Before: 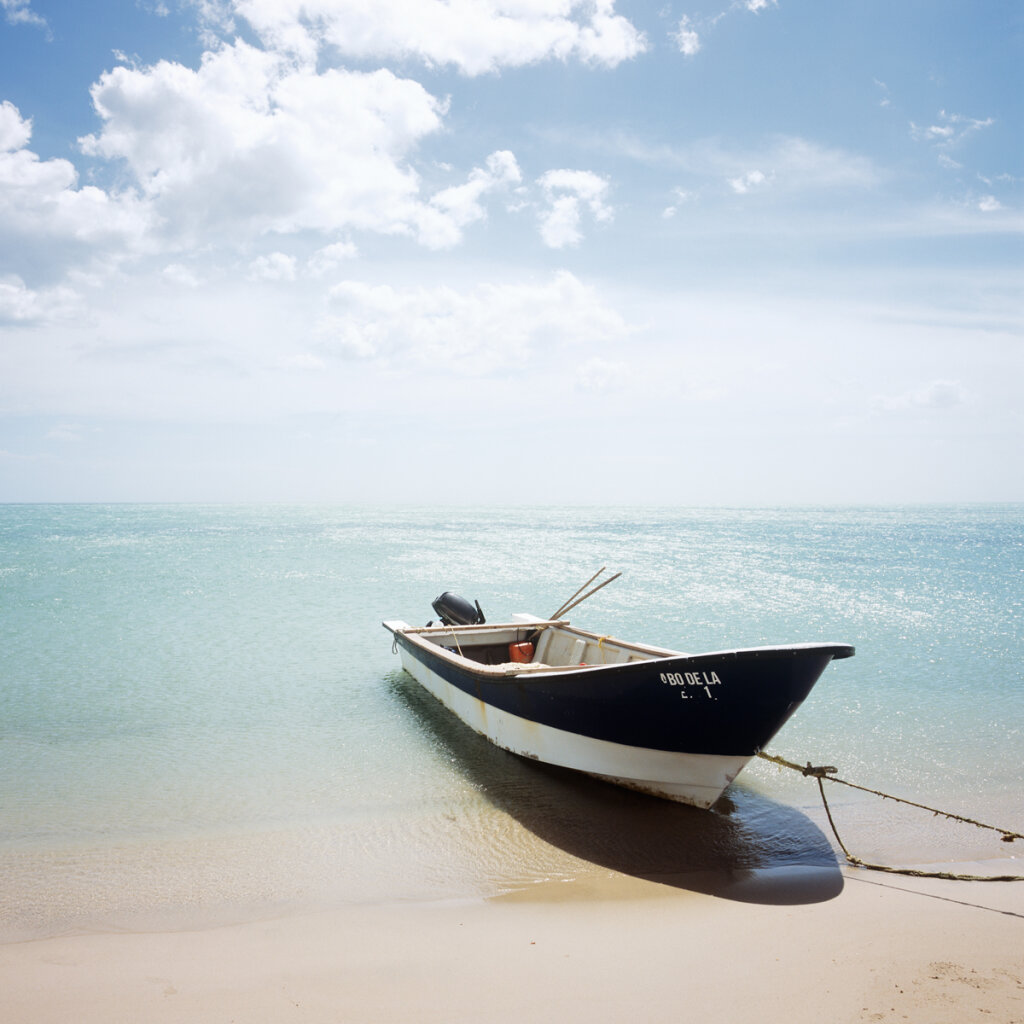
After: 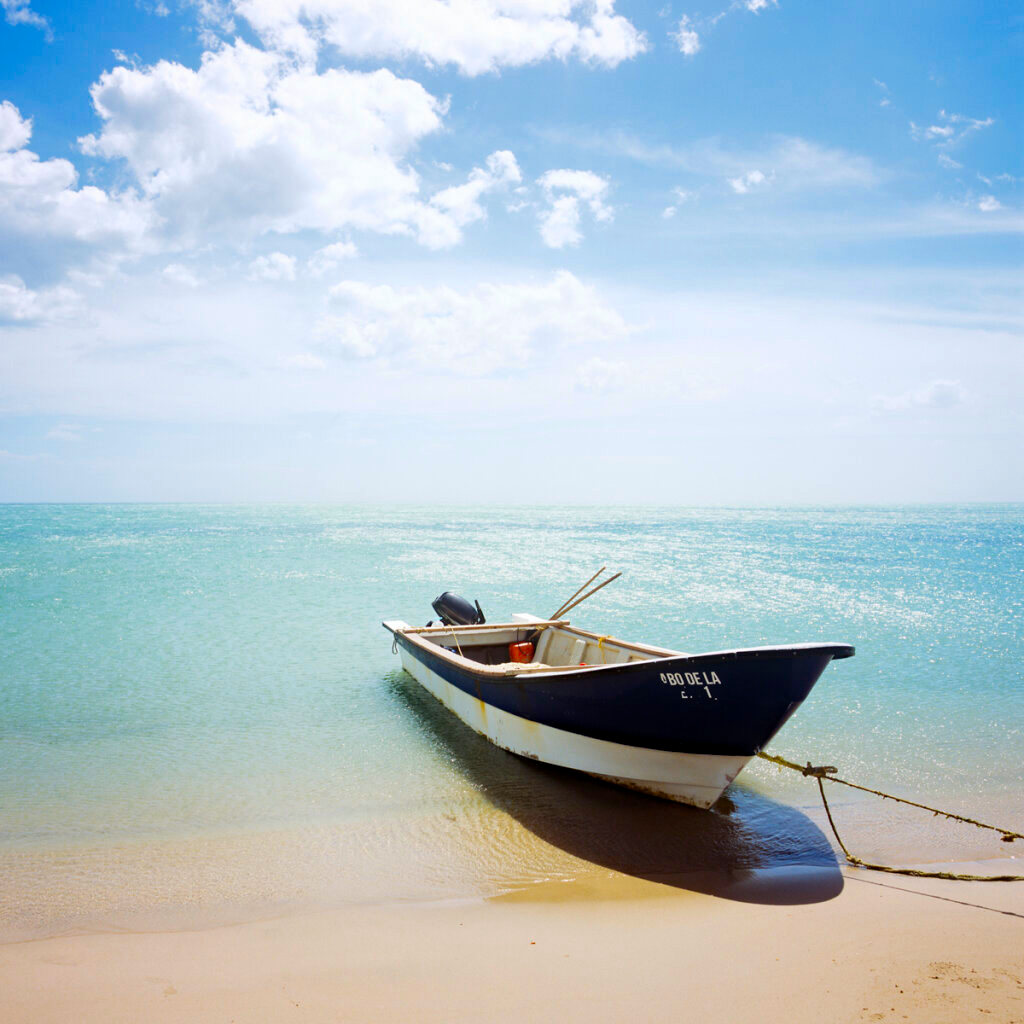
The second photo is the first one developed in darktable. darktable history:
haze removal: compatibility mode true, adaptive false
color balance rgb: shadows lift › chroma 2.905%, shadows lift › hue 278.78°, linear chroma grading › global chroma 9.425%, perceptual saturation grading › global saturation 25.855%
color correction: highlights b* -0.039, saturation 0.794
contrast brightness saturation: saturation 0.491
